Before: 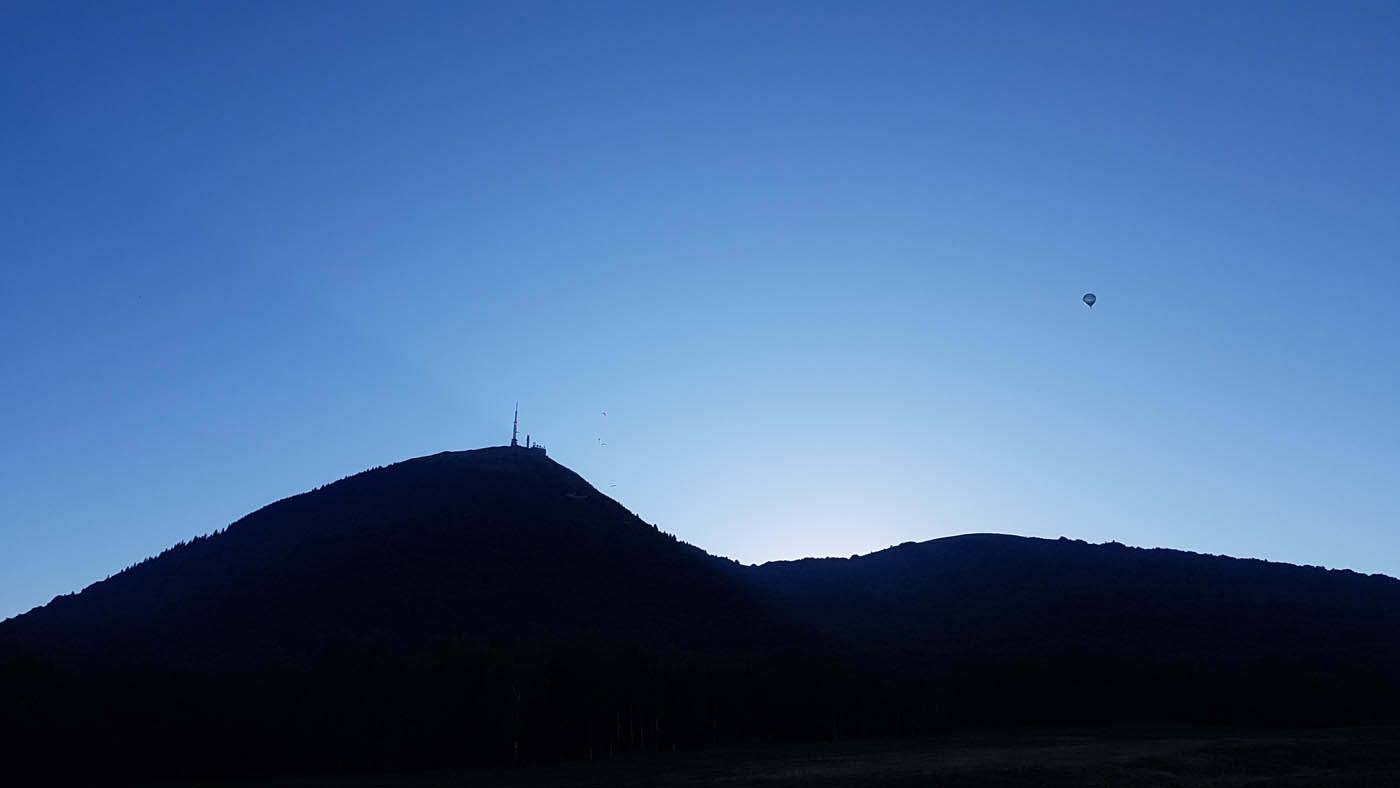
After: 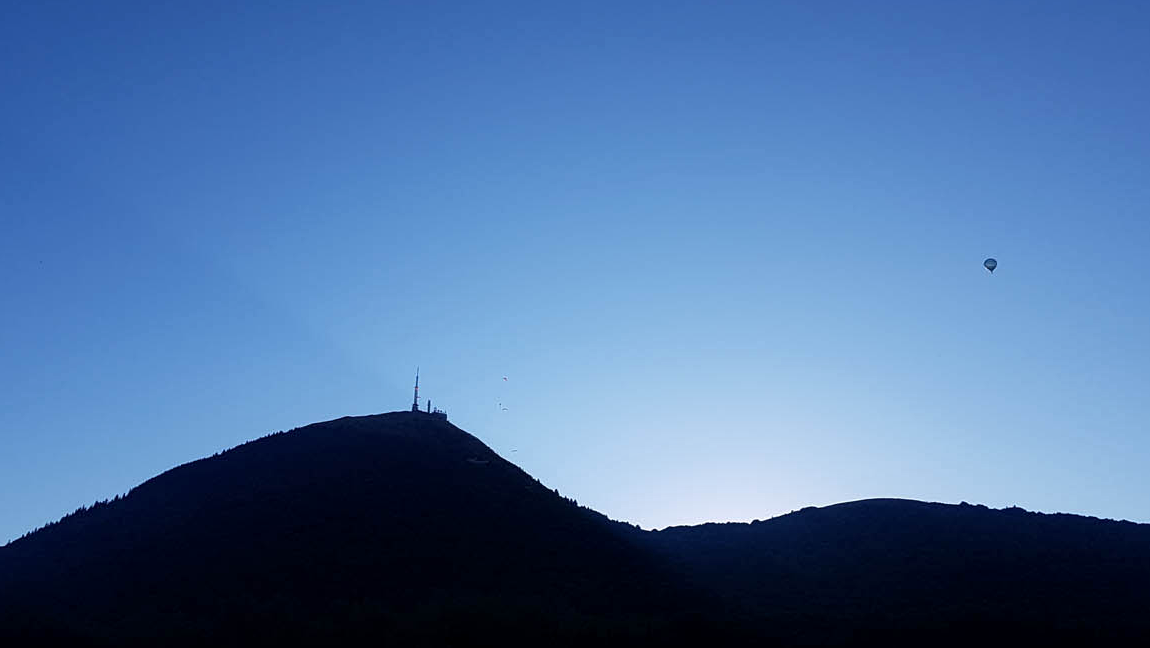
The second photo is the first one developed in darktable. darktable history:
crop and rotate: left 7.196%, top 4.574%, right 10.605%, bottom 13.178%
local contrast: highlights 100%, shadows 100%, detail 120%, midtone range 0.2
